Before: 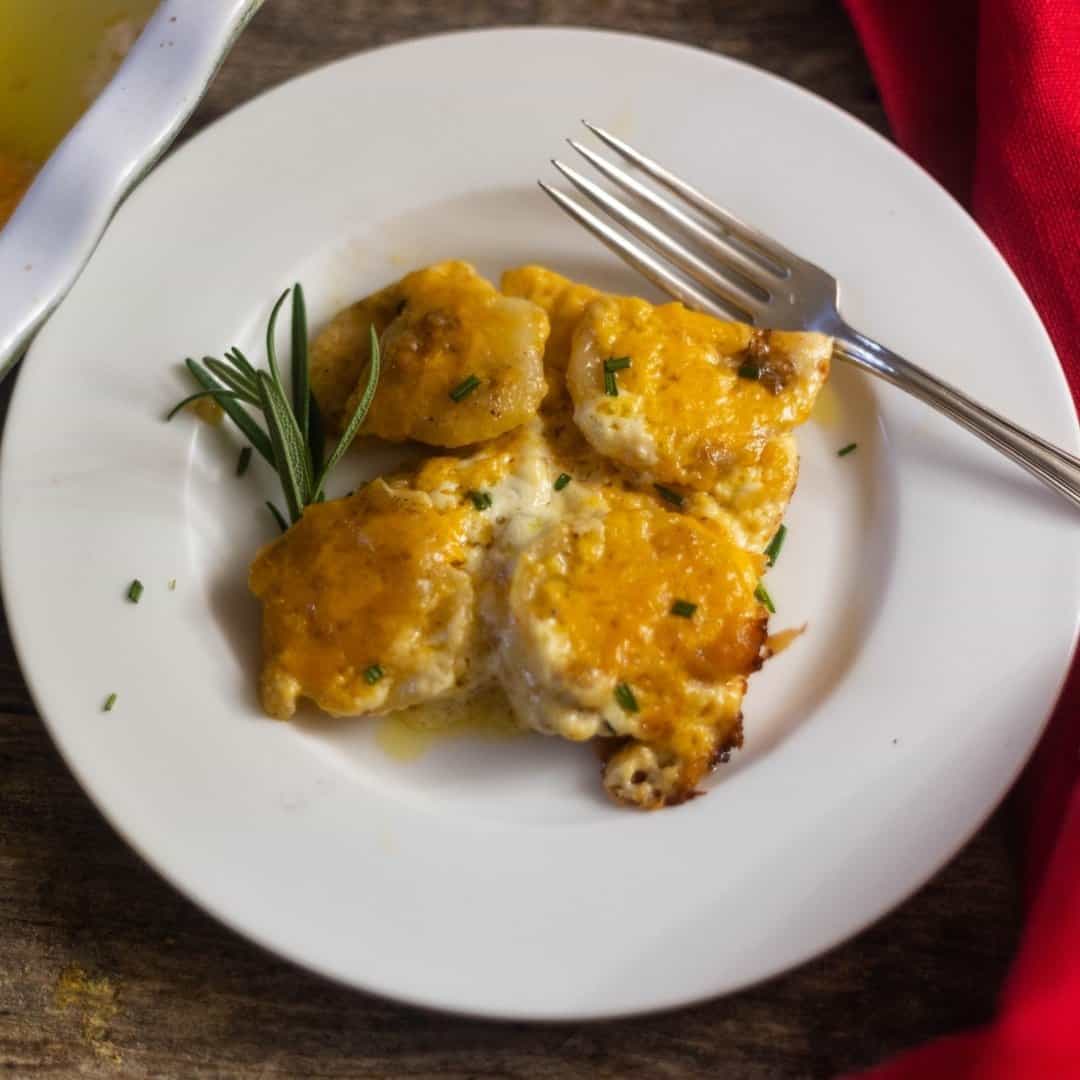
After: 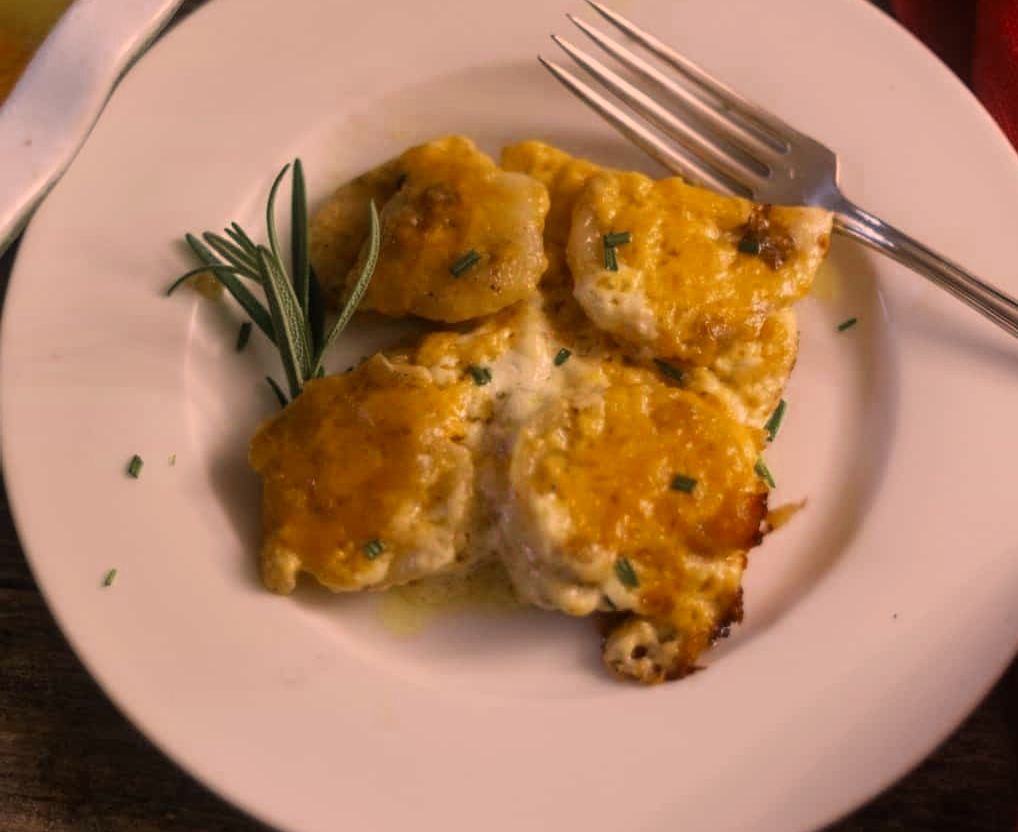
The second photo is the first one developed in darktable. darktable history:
color zones: curves: ch0 [(0, 0.5) (0.125, 0.4) (0.25, 0.5) (0.375, 0.4) (0.5, 0.4) (0.625, 0.6) (0.75, 0.6) (0.875, 0.5)]; ch1 [(0, 0.35) (0.125, 0.45) (0.25, 0.35) (0.375, 0.35) (0.5, 0.35) (0.625, 0.35) (0.75, 0.45) (0.875, 0.35)]; ch2 [(0, 0.6) (0.125, 0.5) (0.25, 0.5) (0.375, 0.6) (0.5, 0.6) (0.625, 0.5) (0.75, 0.5) (0.875, 0.5)]
color correction: highlights a* 21.16, highlights b* 19.61
crop and rotate: angle 0.03°, top 11.643%, right 5.651%, bottom 11.189%
